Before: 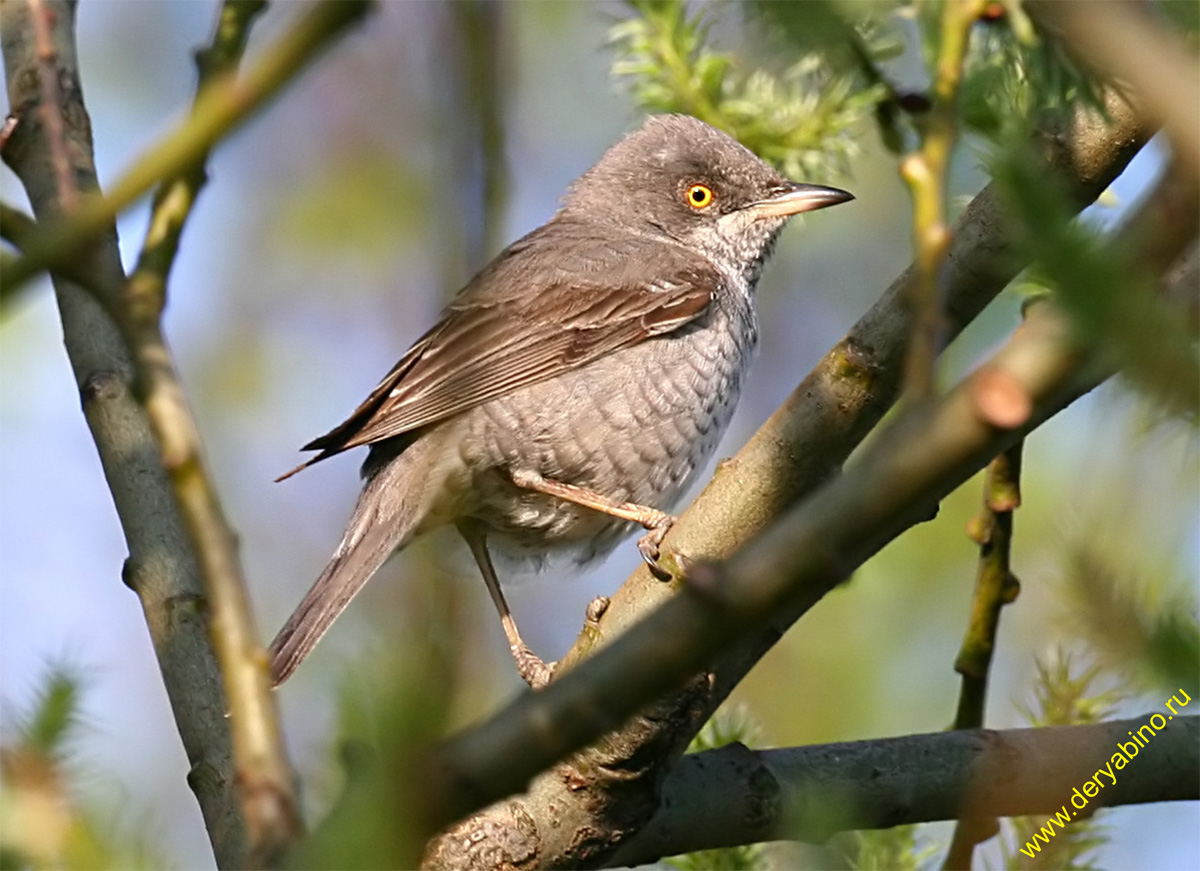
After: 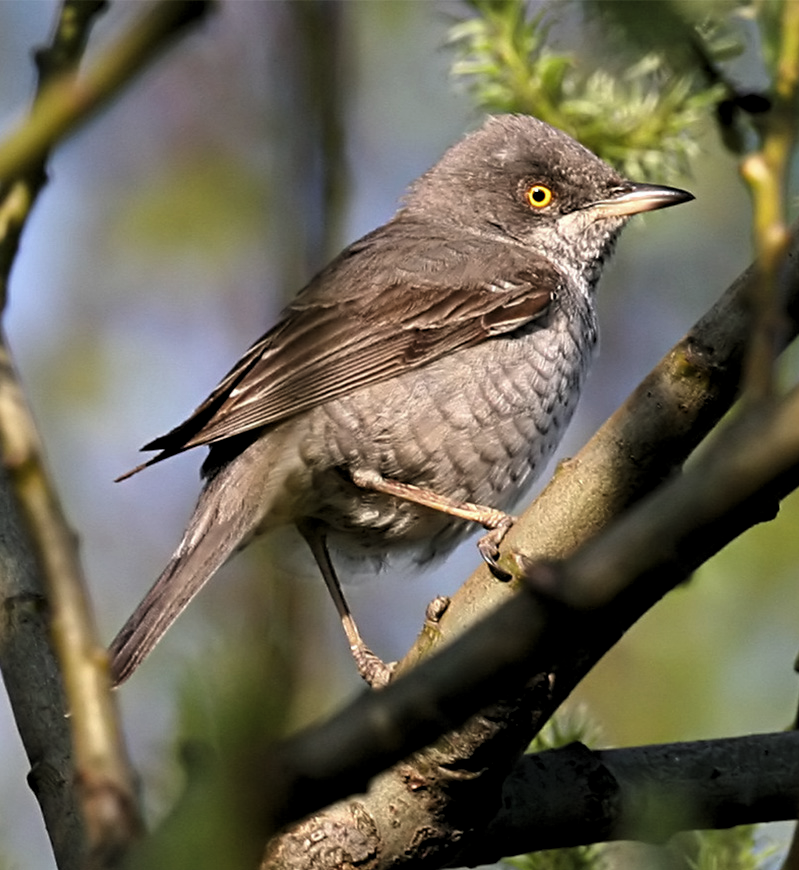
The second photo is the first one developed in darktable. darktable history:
crop and rotate: left 13.407%, right 19.952%
shadows and highlights: radius 125.52, shadows 30.33, highlights -30.62, low approximation 0.01, soften with gaussian
levels: levels [0.116, 0.574, 1]
